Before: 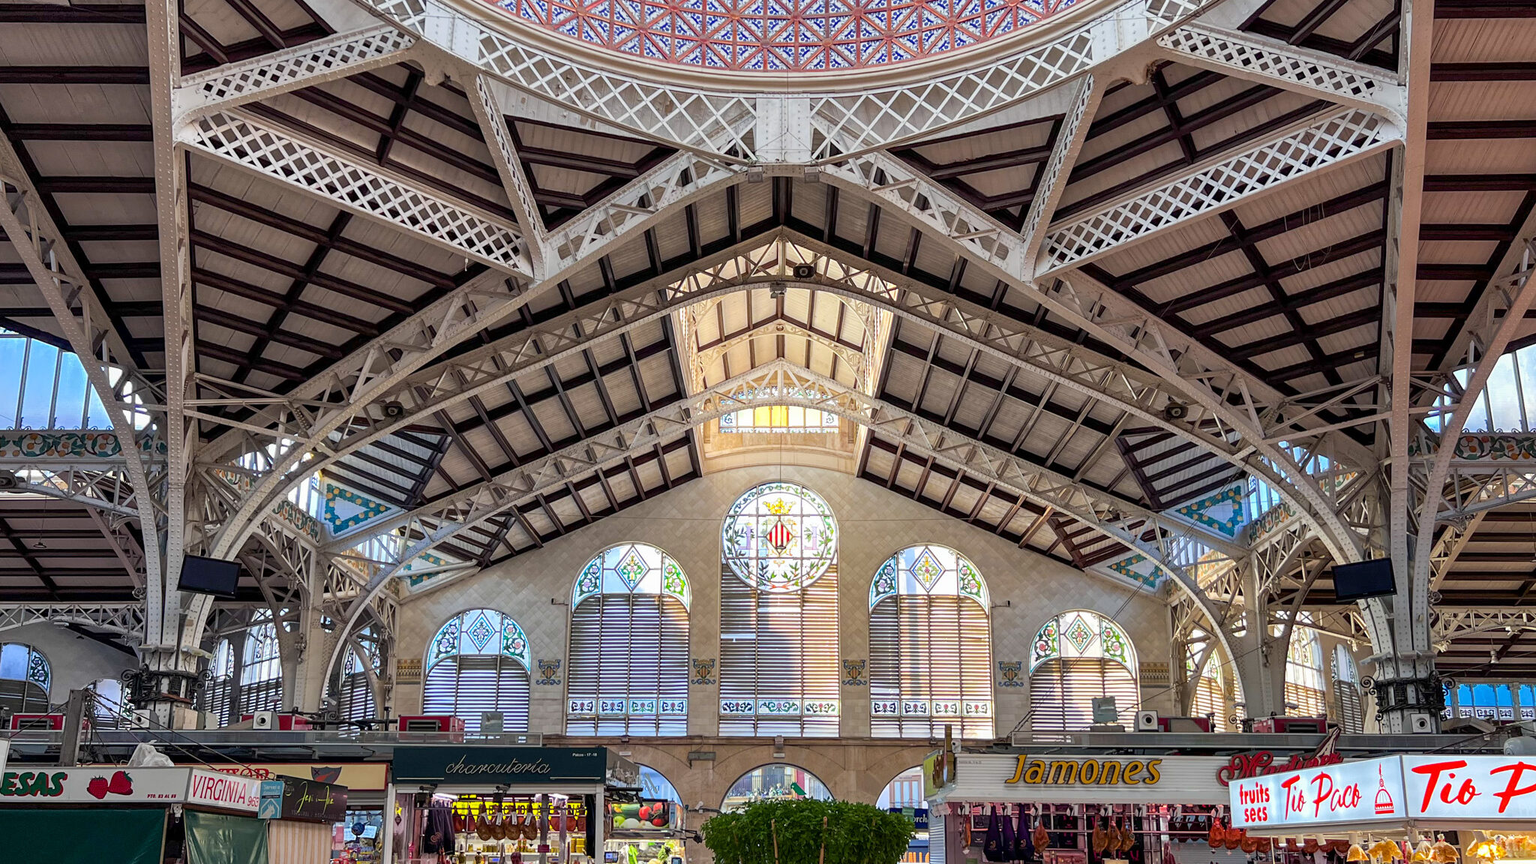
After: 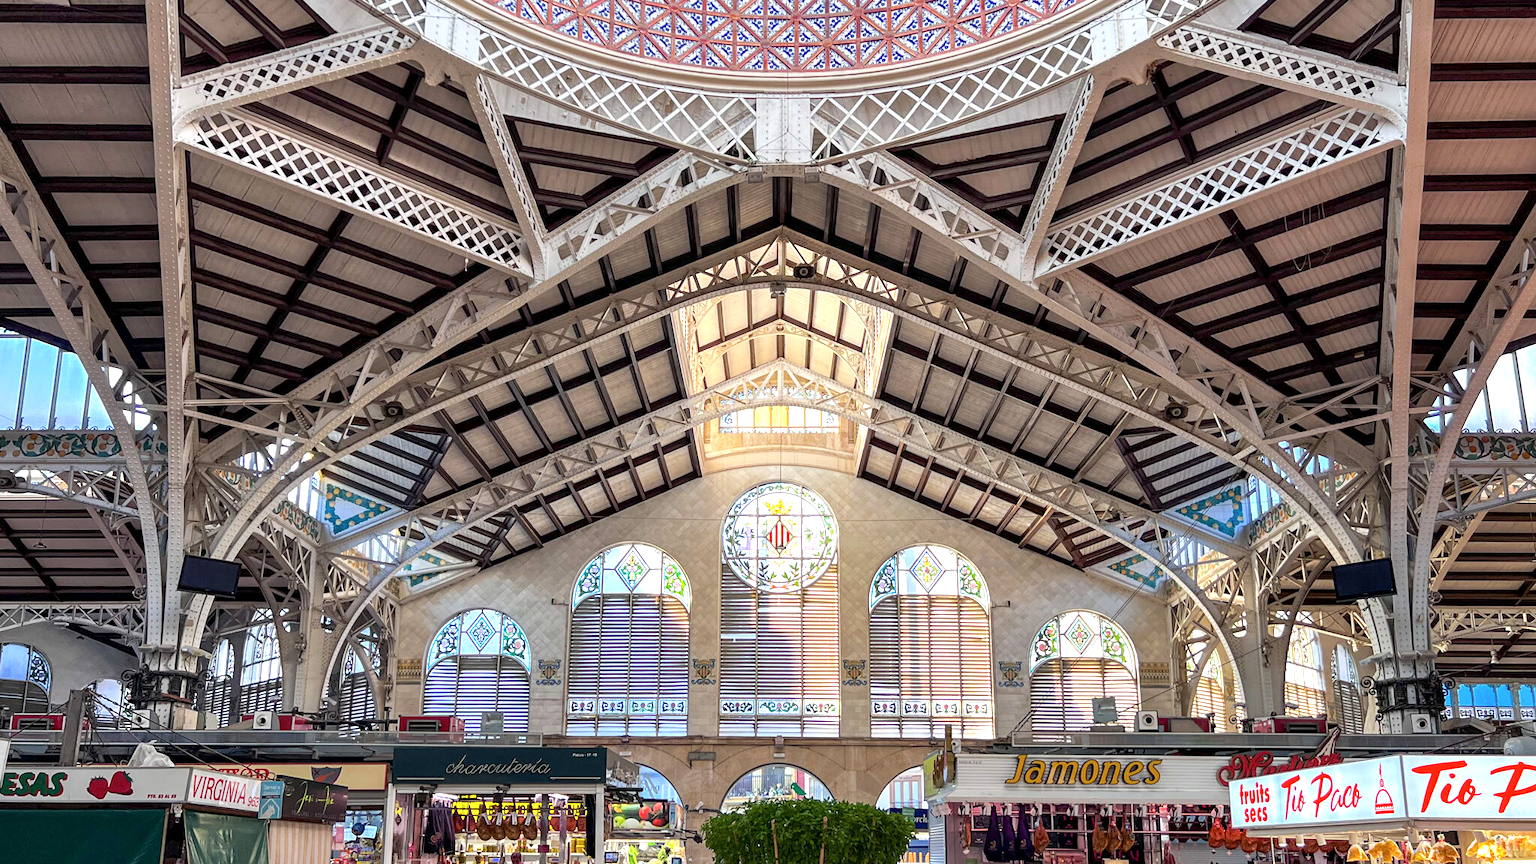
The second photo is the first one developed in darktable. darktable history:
contrast brightness saturation: saturation -0.05
exposure: black level correction 0.001, exposure 0.5 EV, compensate exposure bias true, compensate highlight preservation false
